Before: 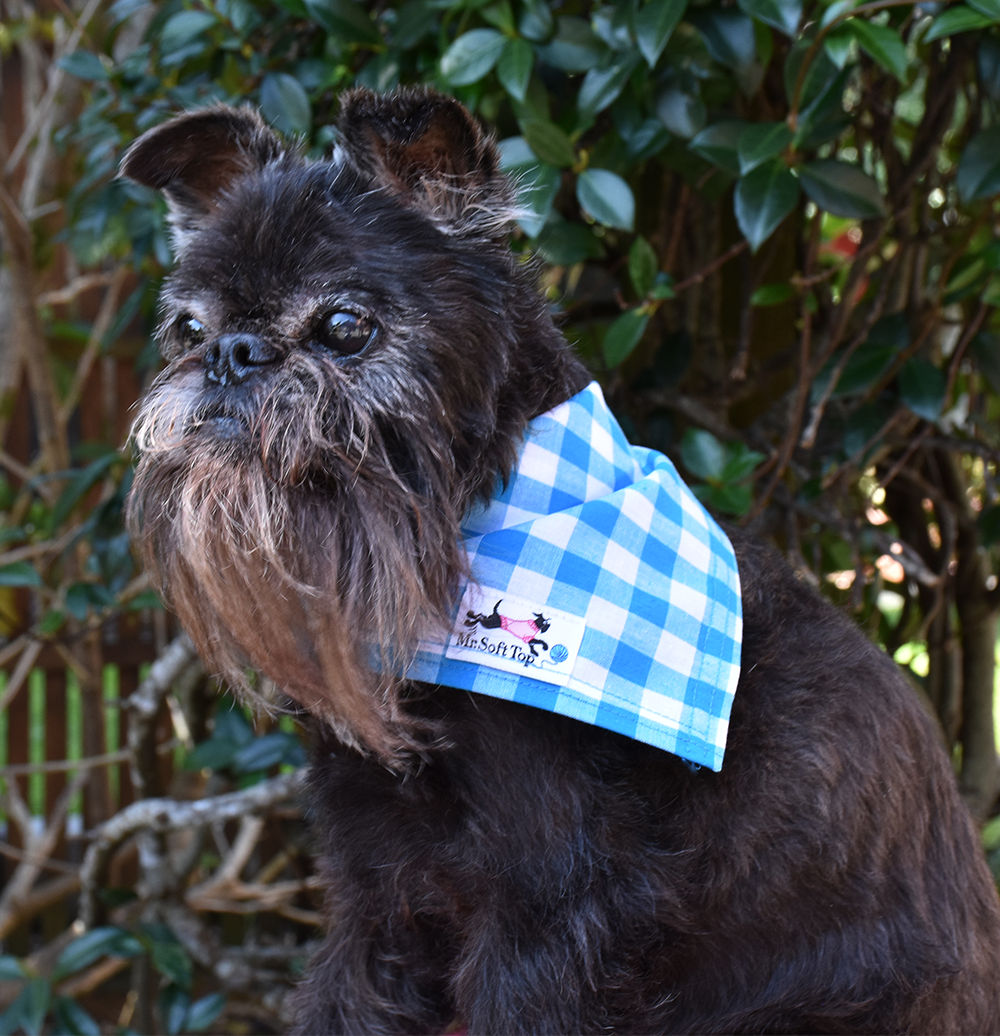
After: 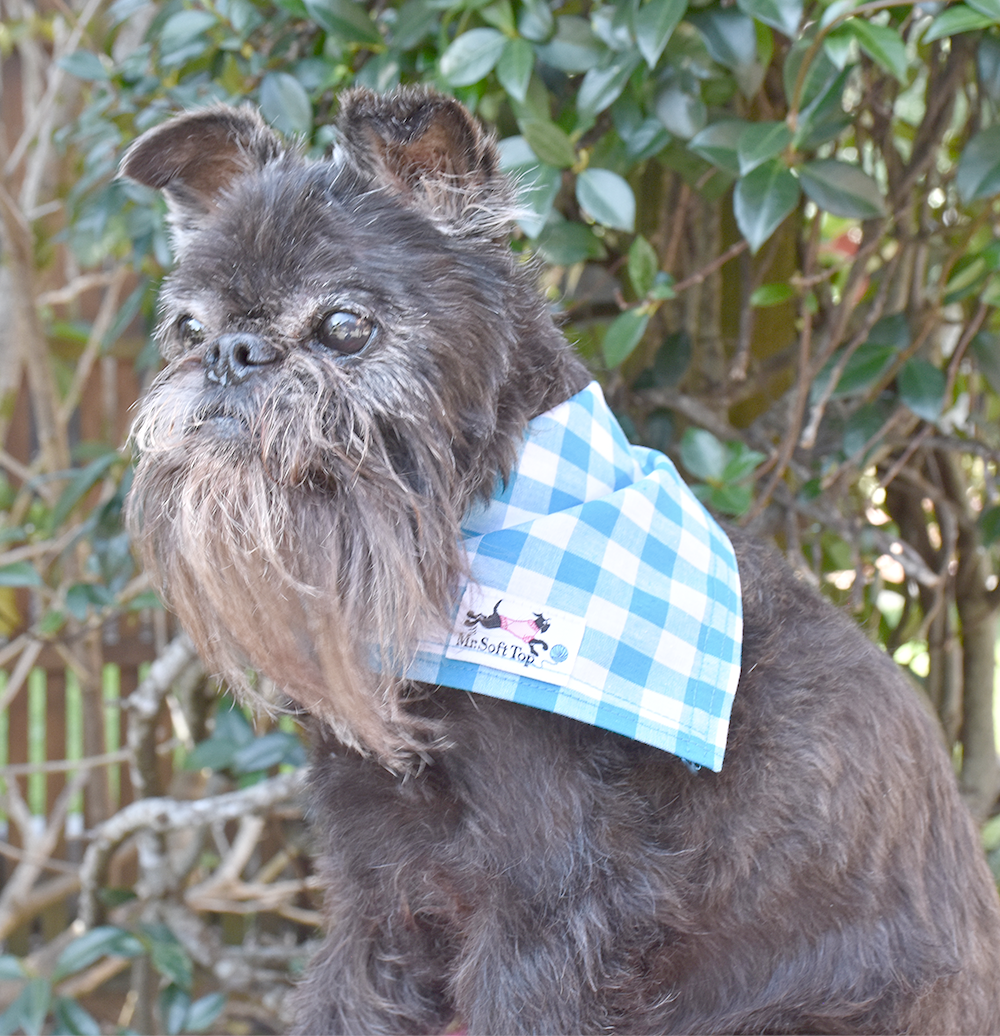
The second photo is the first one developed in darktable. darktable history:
contrast equalizer: y [[0.5, 0.501, 0.532, 0.538, 0.54, 0.541], [0.5 ×6], [0.5 ×6], [0 ×6], [0 ×6]]
